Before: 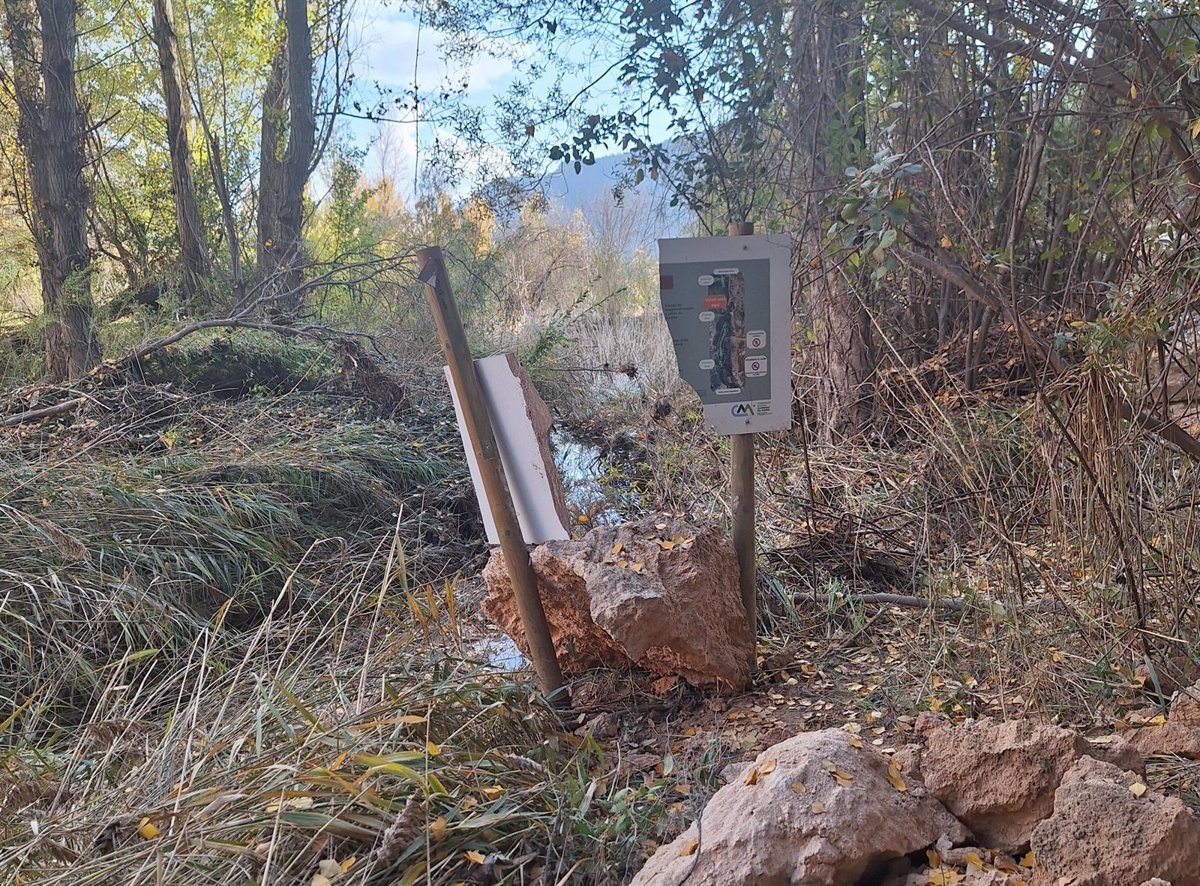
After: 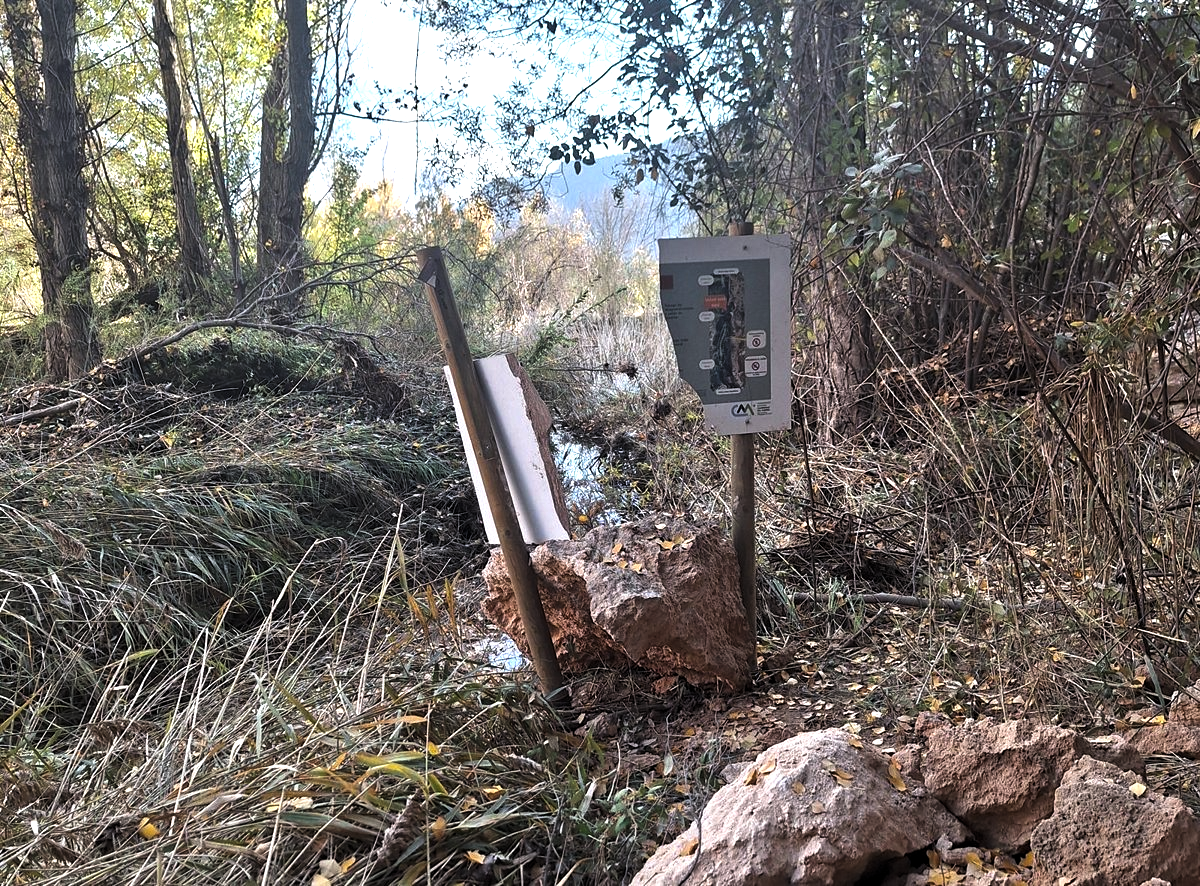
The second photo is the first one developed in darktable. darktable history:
exposure: exposure -0.05 EV
levels: levels [0.044, 0.475, 0.791]
